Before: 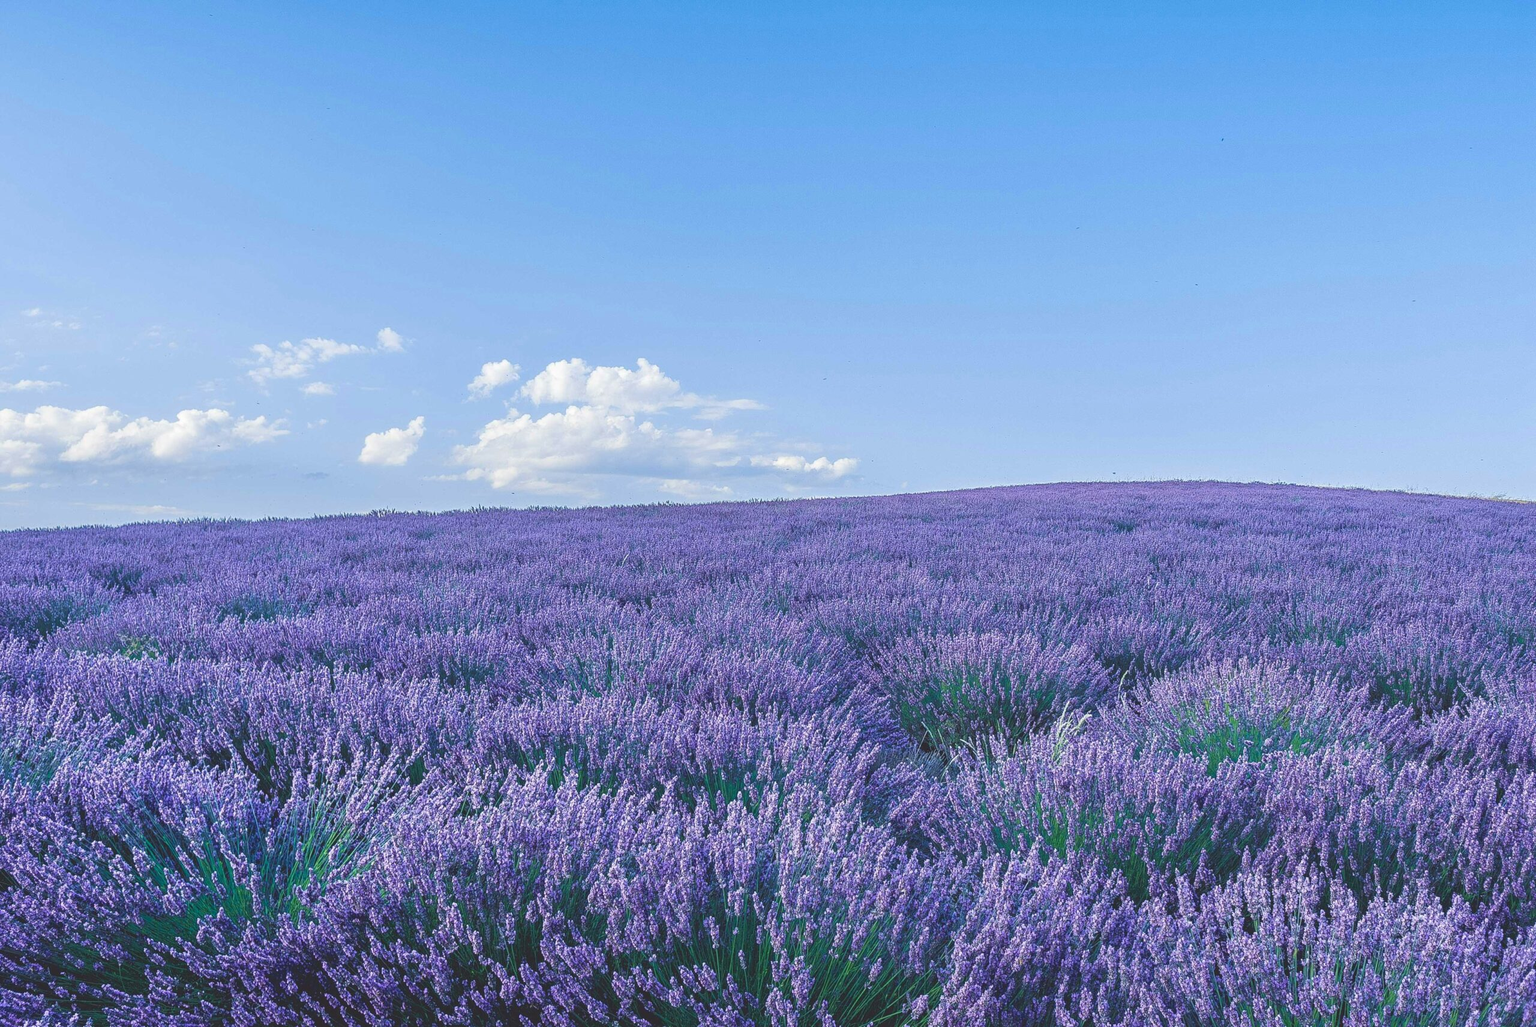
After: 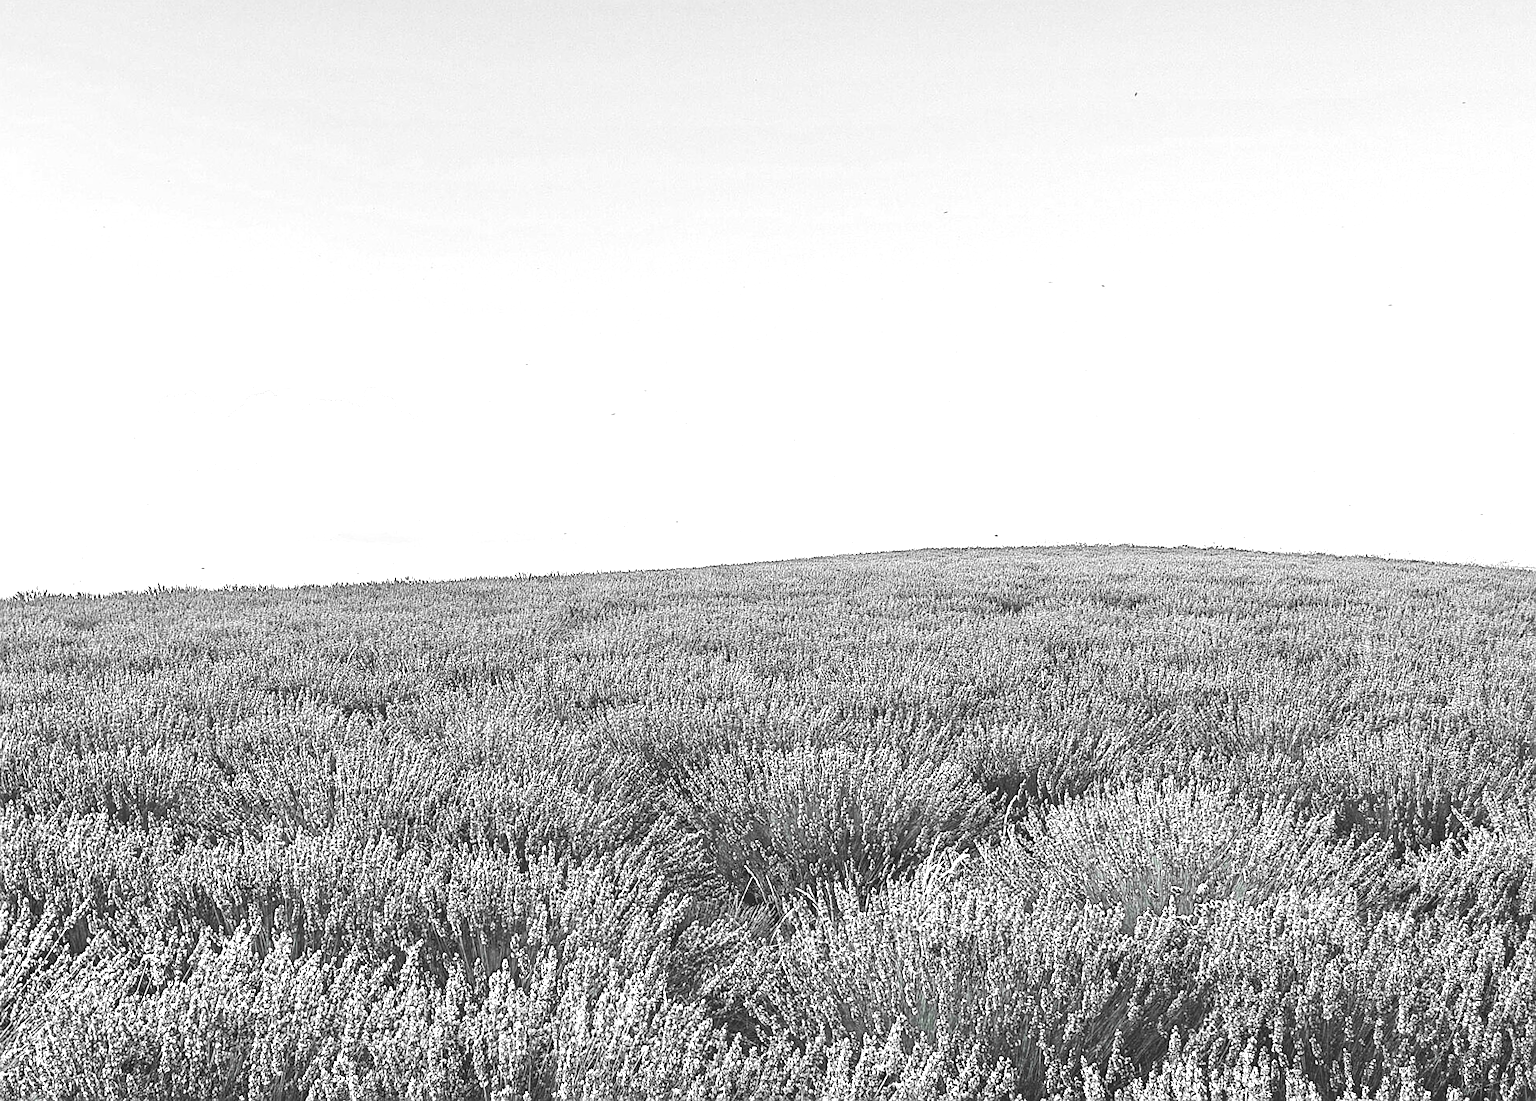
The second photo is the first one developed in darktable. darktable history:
sharpen: on, module defaults
white balance: red 0.924, blue 1.095
exposure: exposure 0.935 EV, compensate highlight preservation false
color balance rgb: shadows lift › chroma 1%, shadows lift › hue 28.8°, power › hue 60°, highlights gain › chroma 1%, highlights gain › hue 60°, global offset › luminance 0.25%, perceptual saturation grading › highlights -20%, perceptual saturation grading › shadows 20%, perceptual brilliance grading › highlights 5%, perceptual brilliance grading › shadows -10%, global vibrance 19.67%
crop: left 23.095%, top 5.827%, bottom 11.854%
rotate and perspective: rotation -0.45°, automatic cropping original format, crop left 0.008, crop right 0.992, crop top 0.012, crop bottom 0.988
color zones: curves: ch1 [(0, 0.831) (0.08, 0.771) (0.157, 0.268) (0.241, 0.207) (0.562, -0.005) (0.714, -0.013) (0.876, 0.01) (1, 0.831)]
contrast brightness saturation: contrast 0.15, brightness -0.01, saturation 0.1
